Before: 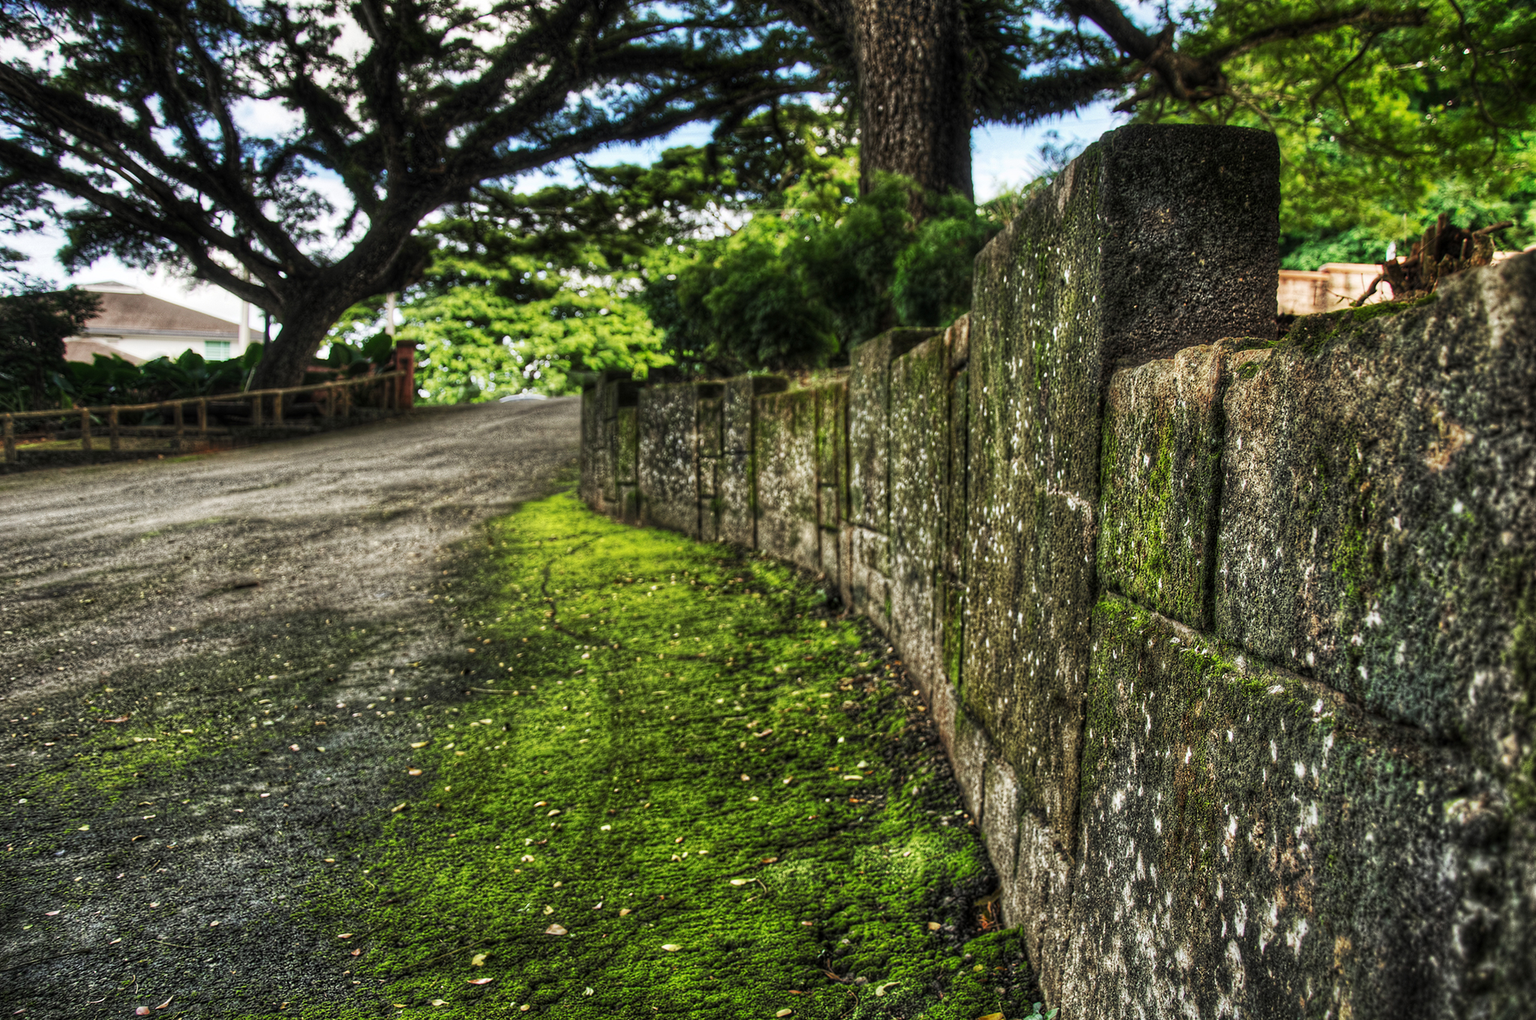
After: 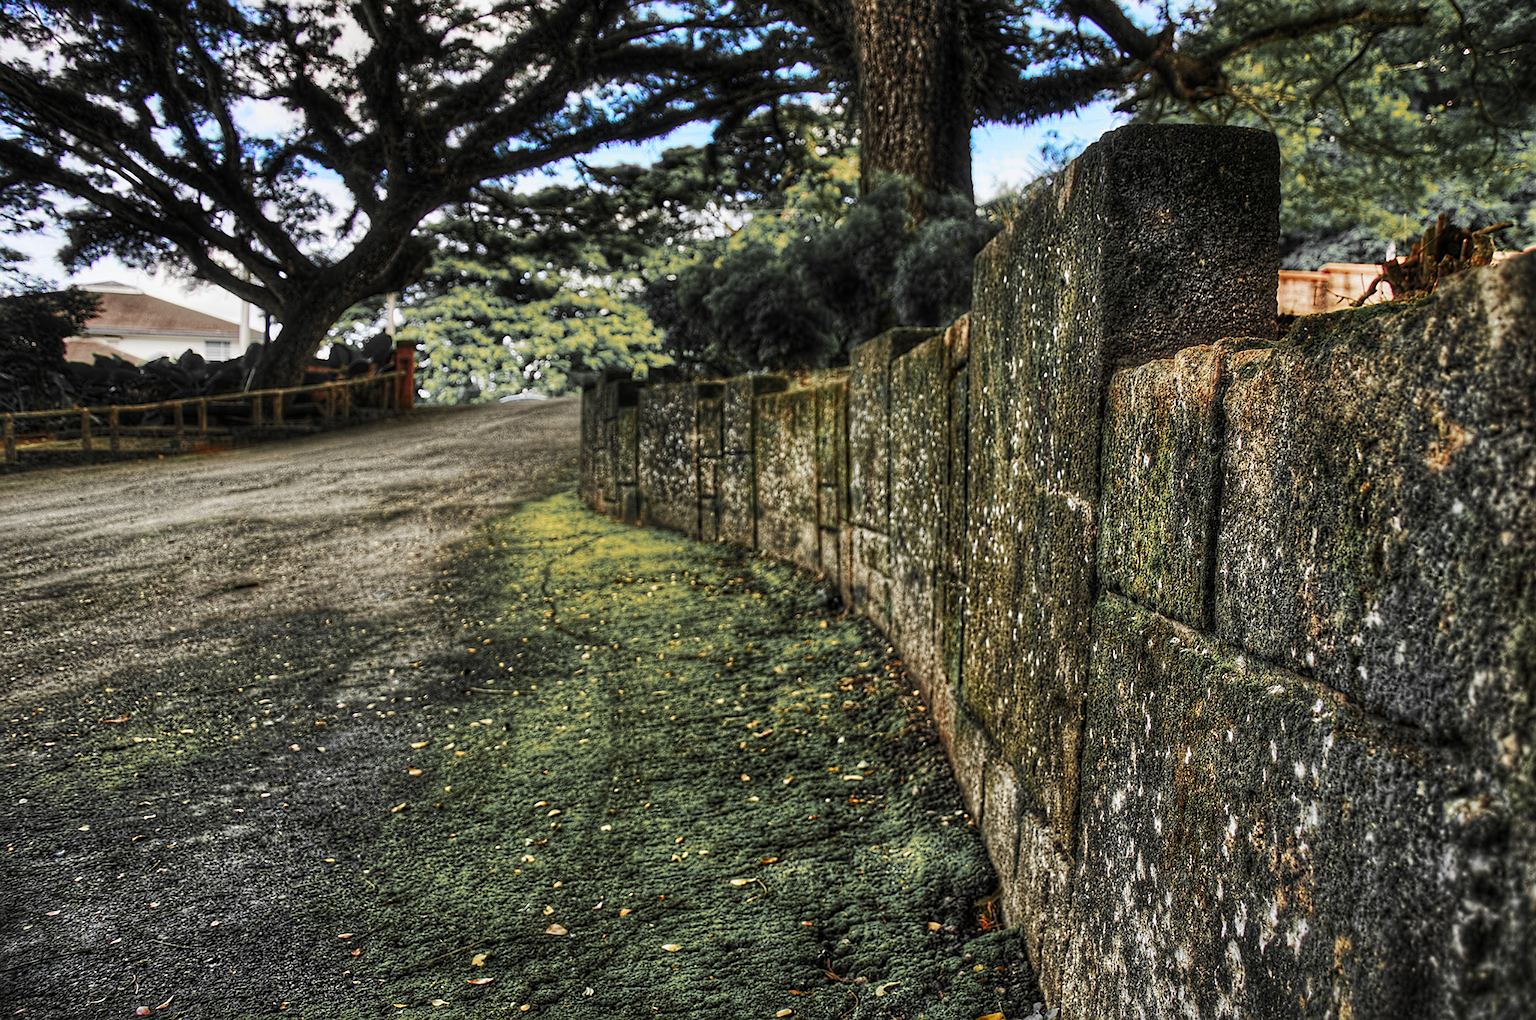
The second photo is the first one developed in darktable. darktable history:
shadows and highlights: shadows -20, white point adjustment -2, highlights -35
sharpen: on, module defaults
color zones: curves: ch0 [(0, 0.363) (0.128, 0.373) (0.25, 0.5) (0.402, 0.407) (0.521, 0.525) (0.63, 0.559) (0.729, 0.662) (0.867, 0.471)]; ch1 [(0, 0.515) (0.136, 0.618) (0.25, 0.5) (0.378, 0) (0.516, 0) (0.622, 0.593) (0.737, 0.819) (0.87, 0.593)]; ch2 [(0, 0.529) (0.128, 0.471) (0.282, 0.451) (0.386, 0.662) (0.516, 0.525) (0.633, 0.554) (0.75, 0.62) (0.875, 0.441)]
